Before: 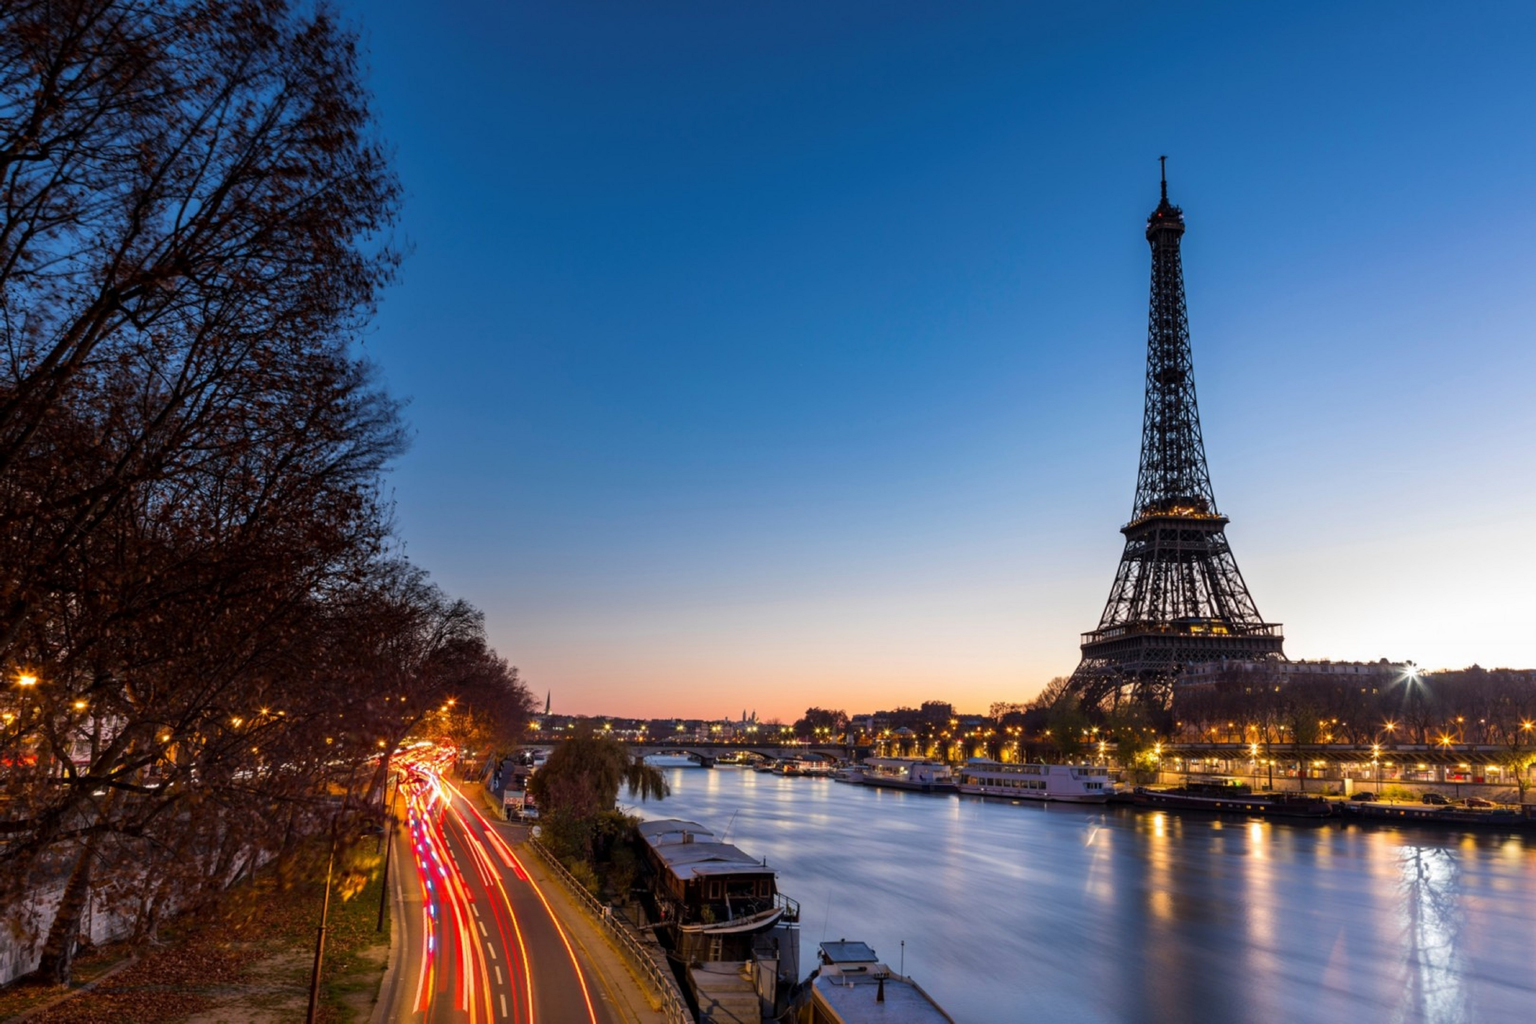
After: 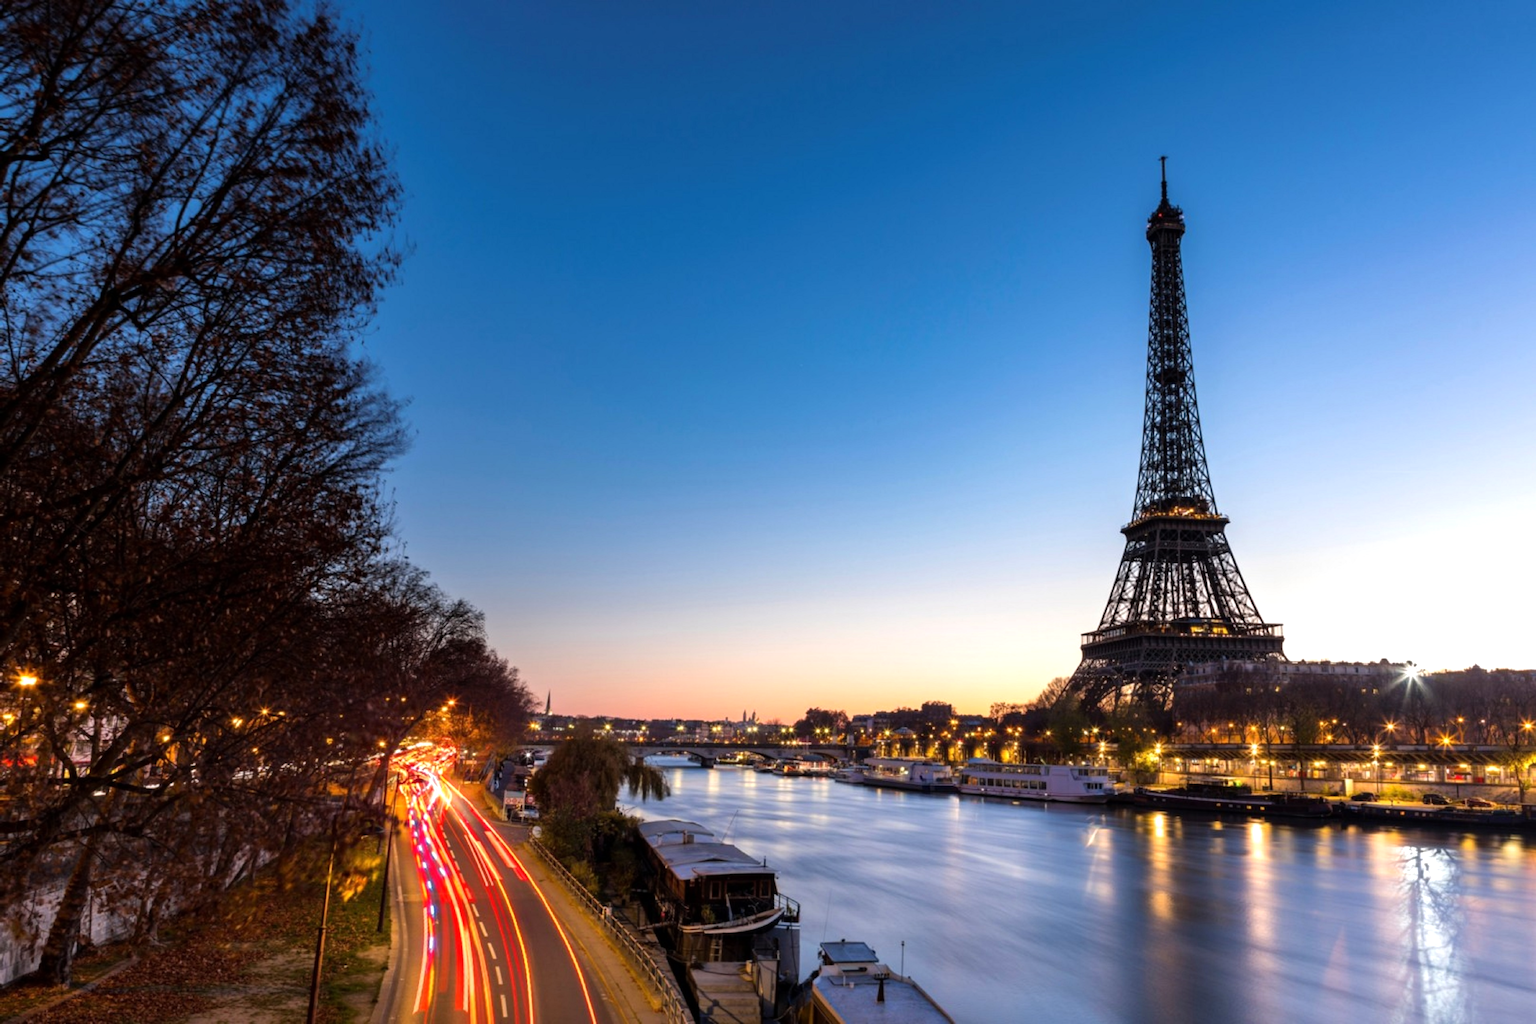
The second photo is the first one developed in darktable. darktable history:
tone equalizer: -8 EV -0.386 EV, -7 EV -0.39 EV, -6 EV -0.349 EV, -5 EV -0.191 EV, -3 EV 0.235 EV, -2 EV 0.325 EV, -1 EV 0.378 EV, +0 EV 0.425 EV
